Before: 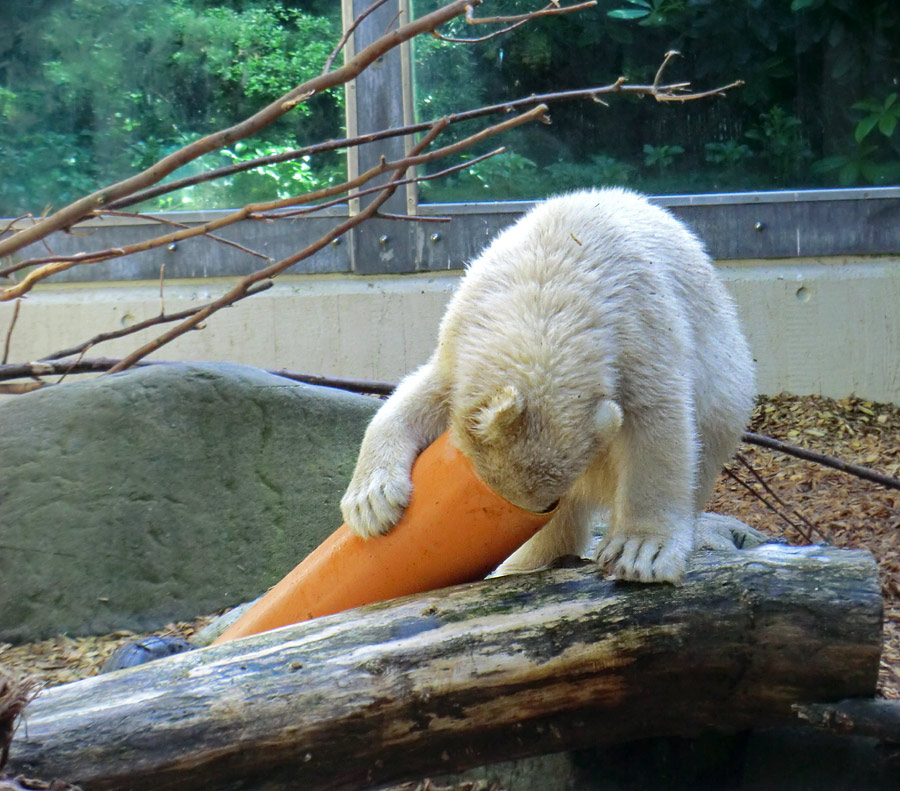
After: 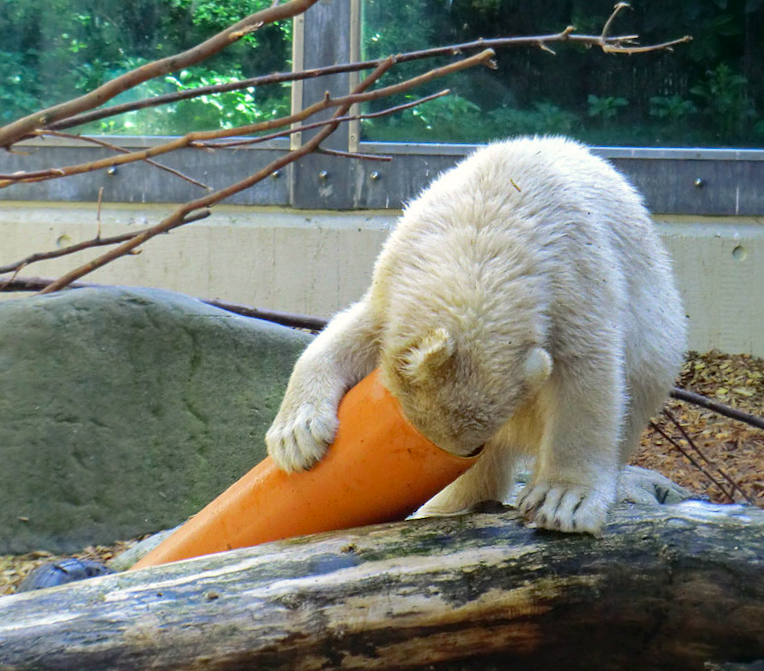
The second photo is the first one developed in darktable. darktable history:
crop and rotate: angle -3.2°, left 5.161%, top 5.179%, right 4.62%, bottom 4.722%
color correction: highlights a* 0.672, highlights b* 2.85, saturation 1.1
